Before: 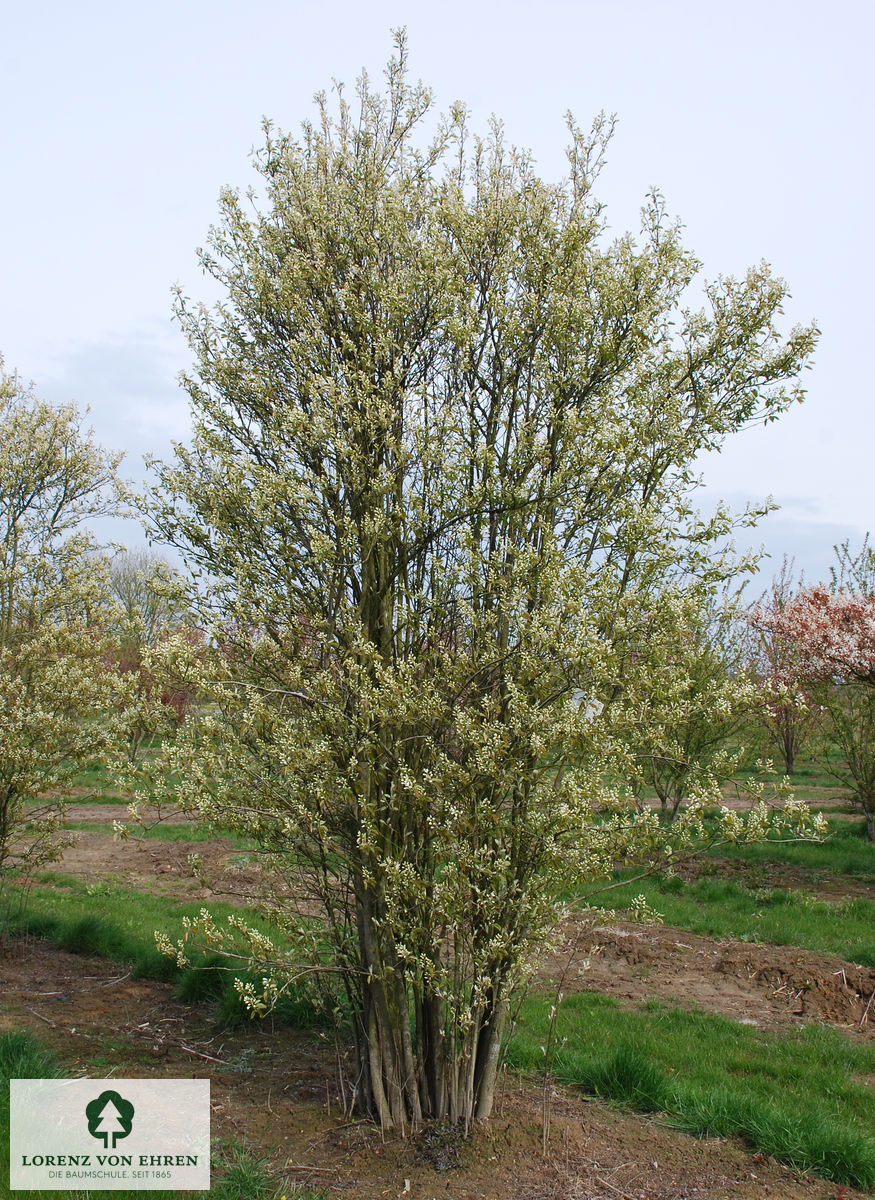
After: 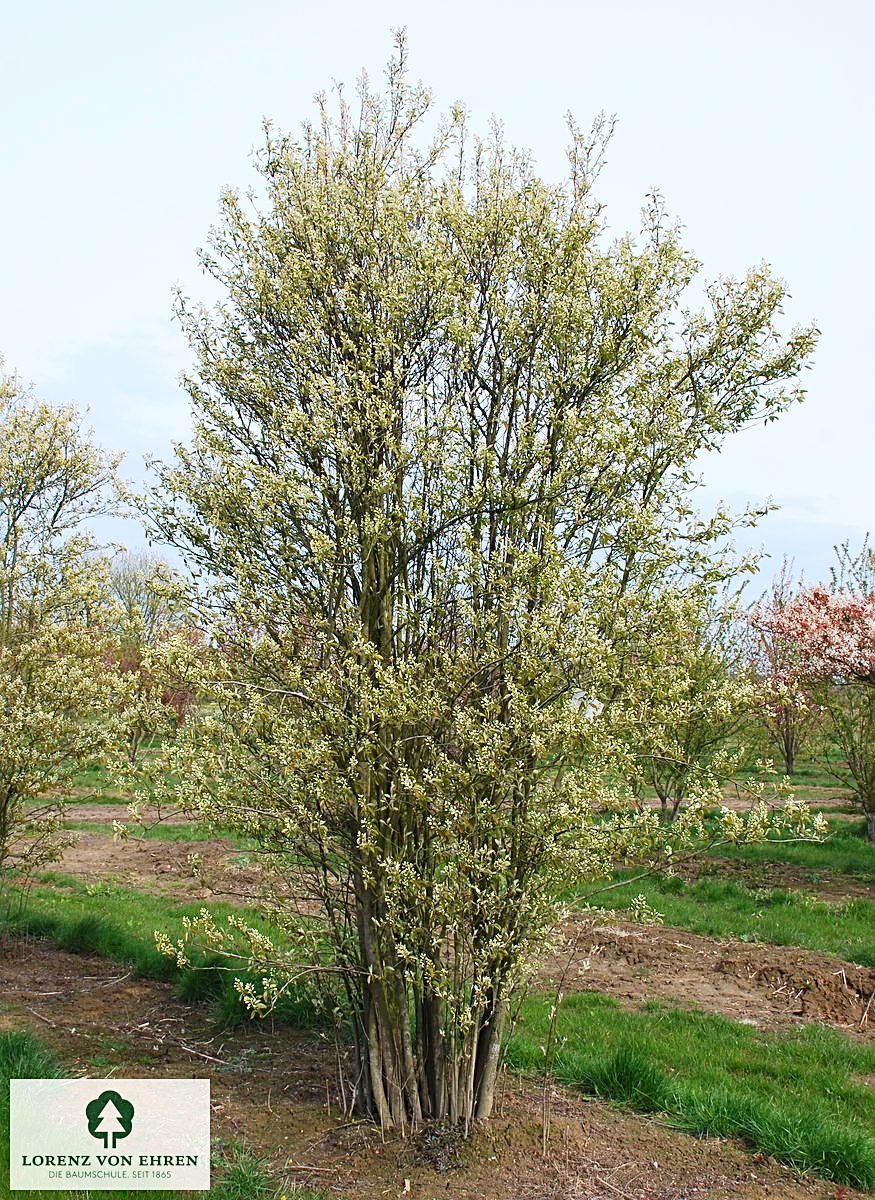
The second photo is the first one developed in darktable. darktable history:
contrast brightness saturation: contrast 0.203, brightness 0.17, saturation 0.217
sharpen: on, module defaults
